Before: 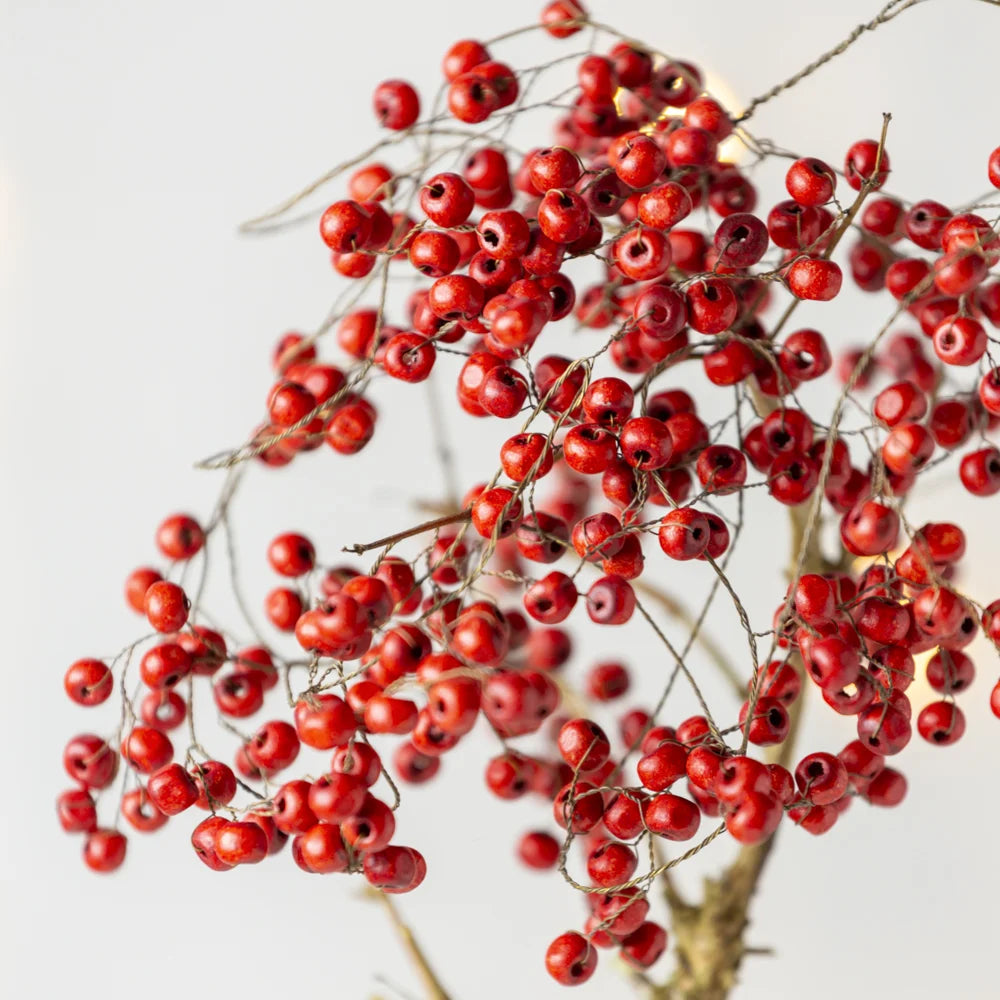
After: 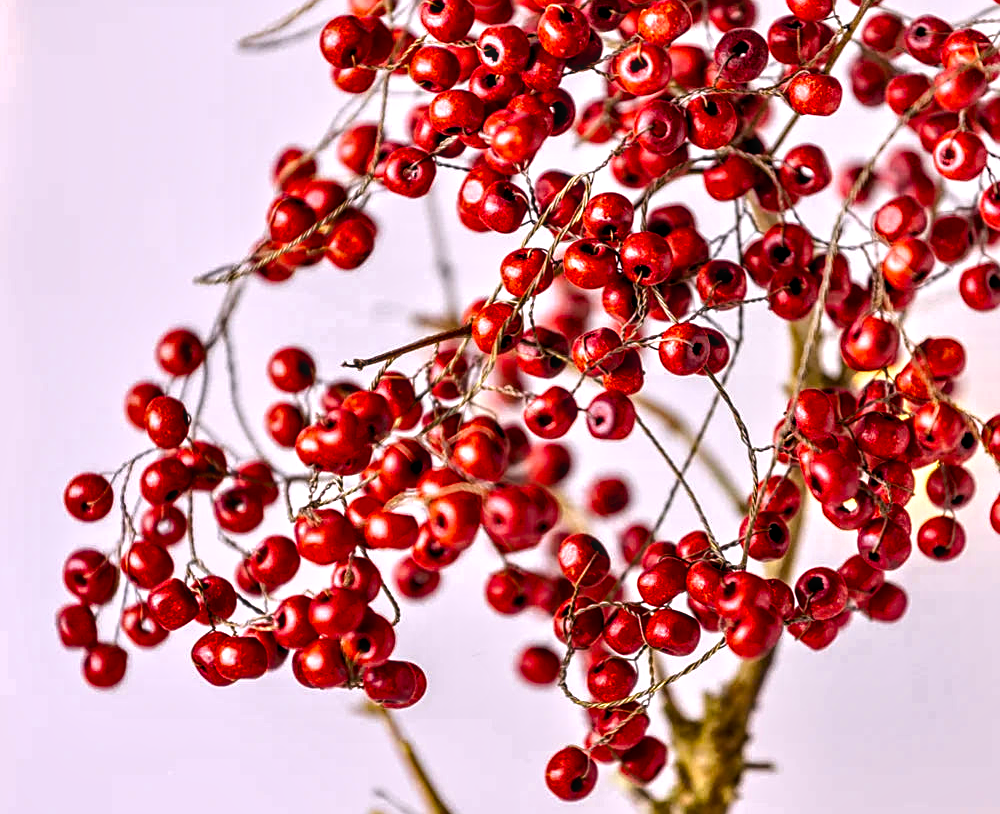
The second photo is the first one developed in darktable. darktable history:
shadows and highlights: radius 337.17, shadows 29.01, soften with gaussian
crop and rotate: top 18.507%
tone equalizer: on, module defaults
local contrast: on, module defaults
sharpen: on, module defaults
color balance rgb: perceptual saturation grading › global saturation 25%, perceptual brilliance grading › mid-tones 10%, perceptual brilliance grading › shadows 15%, global vibrance 20%
white balance: red 1.05, blue 1.072
contrast equalizer: y [[0.545, 0.572, 0.59, 0.59, 0.571, 0.545], [0.5 ×6], [0.5 ×6], [0 ×6], [0 ×6]]
